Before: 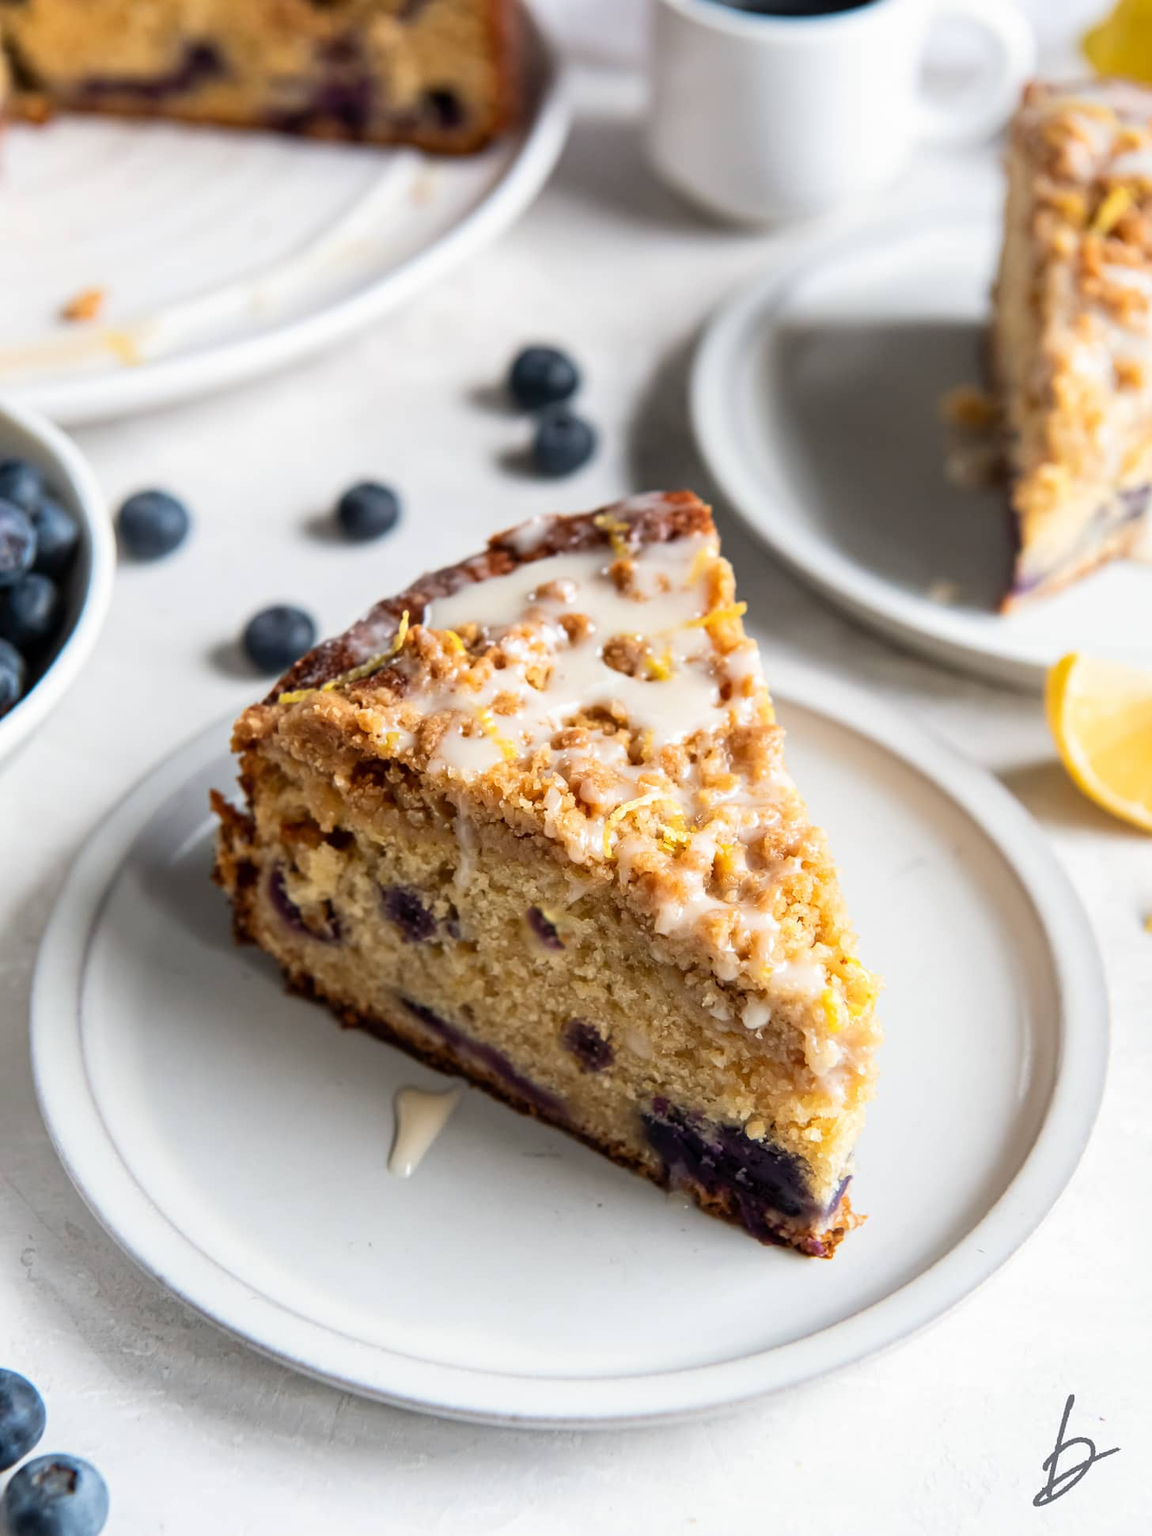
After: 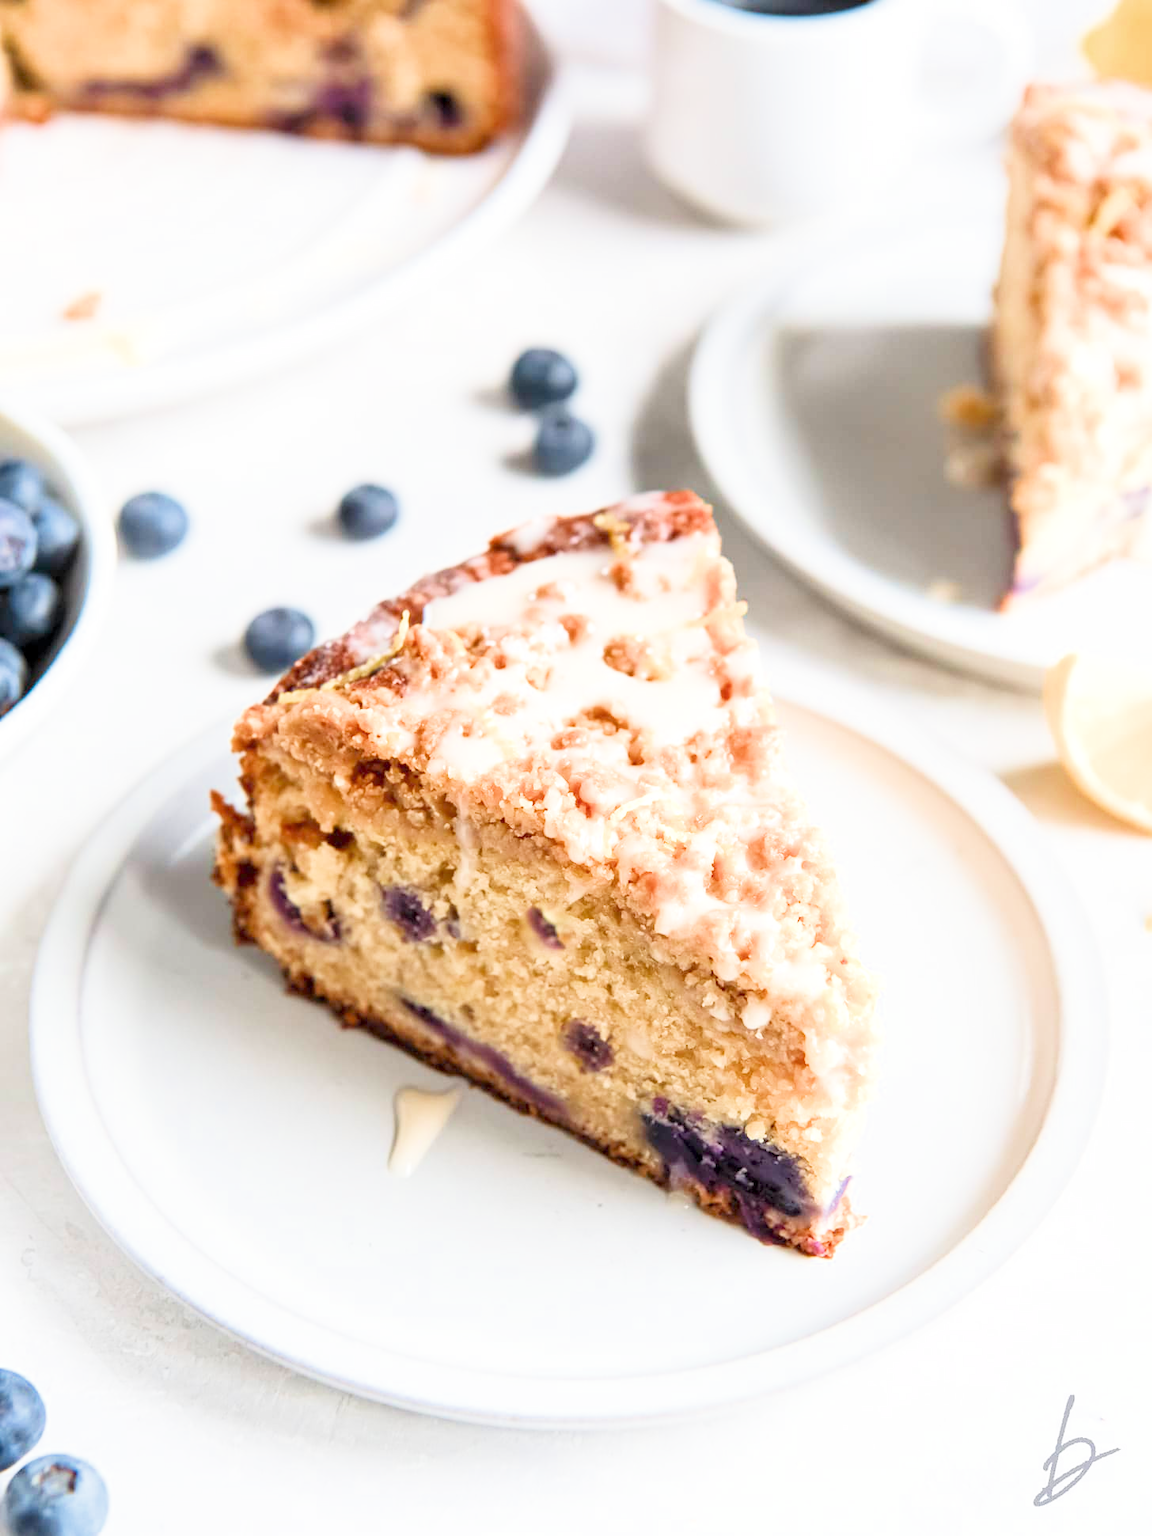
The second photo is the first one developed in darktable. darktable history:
filmic rgb: middle gray luminance 2.5%, black relative exposure -10 EV, white relative exposure 7 EV, threshold 6 EV, dynamic range scaling 10%, target black luminance 0%, hardness 3.19, latitude 44.39%, contrast 0.682, highlights saturation mix 5%, shadows ↔ highlights balance 13.63%, add noise in highlights 0, color science v3 (2019), use custom middle-gray values true, iterations of high-quality reconstruction 0, contrast in highlights soft, enable highlight reconstruction true
tone equalizer: -8 EV -0.75 EV, -7 EV -0.7 EV, -6 EV -0.6 EV, -5 EV -0.4 EV, -3 EV 0.4 EV, -2 EV 0.6 EV, -1 EV 0.7 EV, +0 EV 0.75 EV, edges refinement/feathering 500, mask exposure compensation -1.57 EV, preserve details no
